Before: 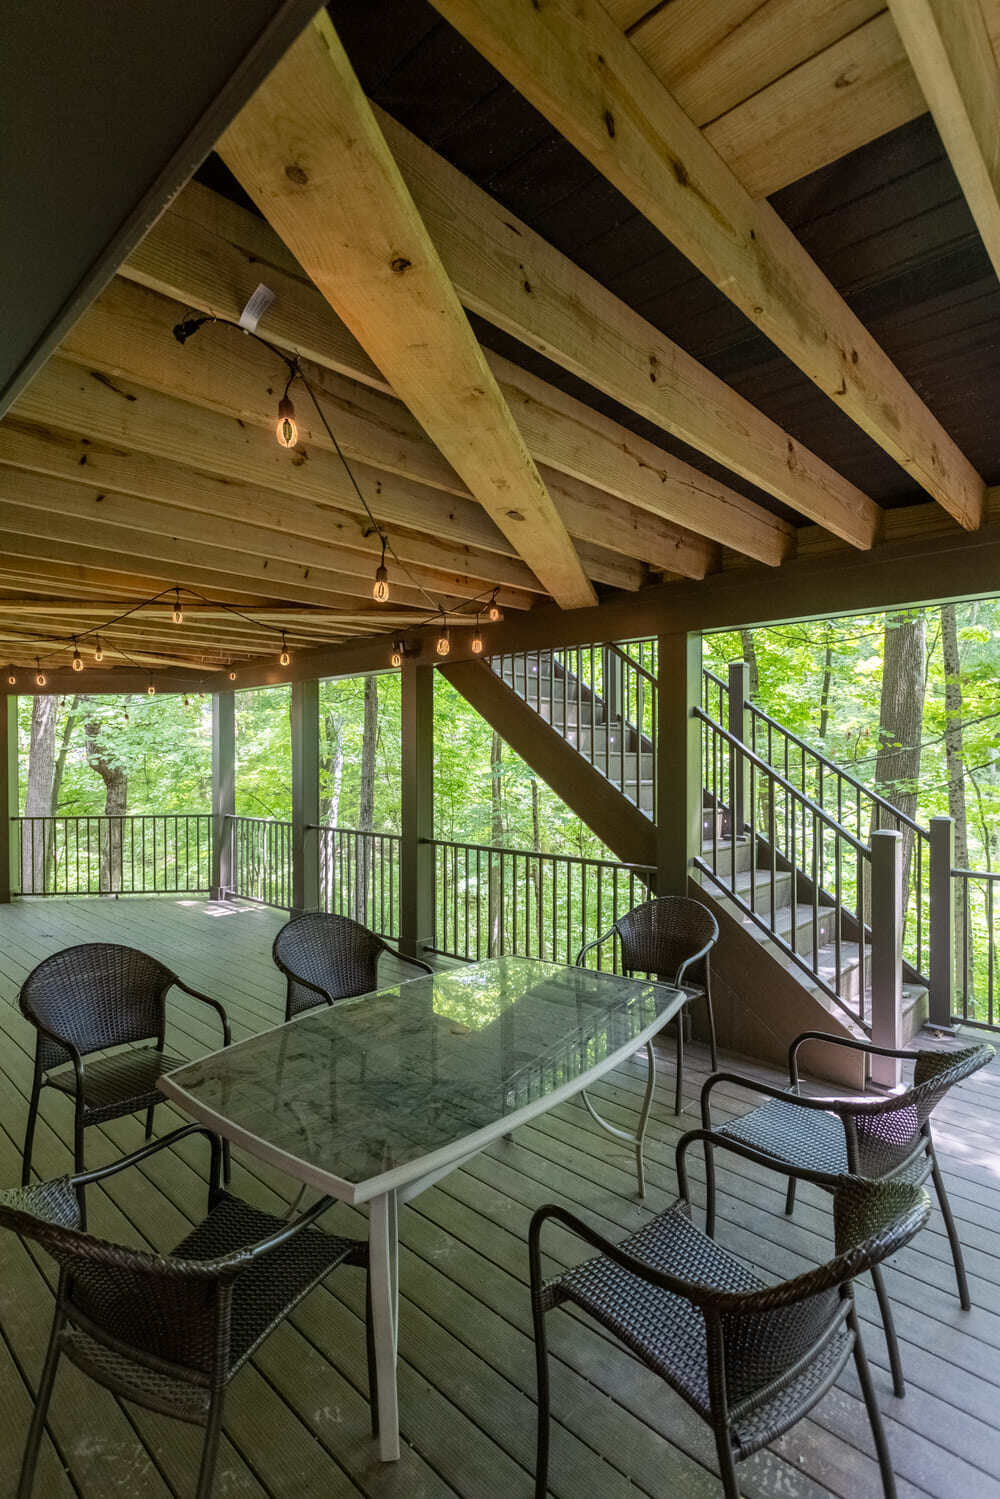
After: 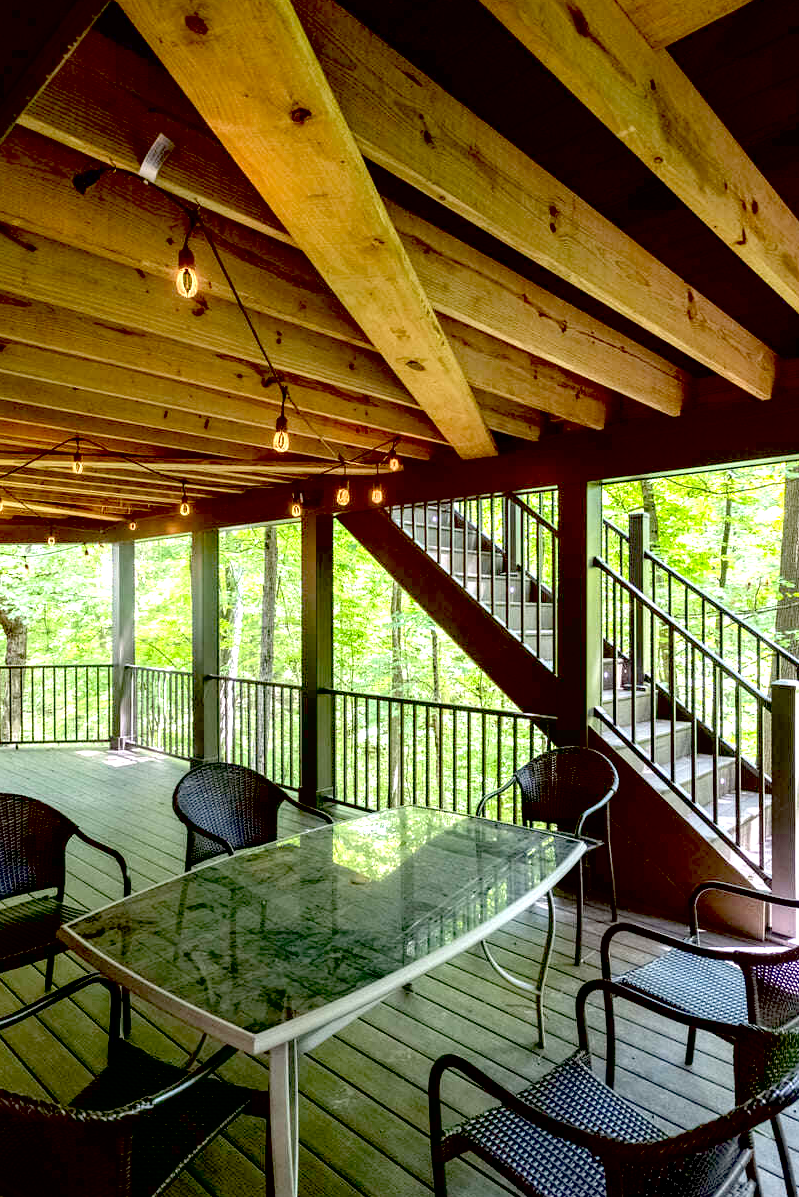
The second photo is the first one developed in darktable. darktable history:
exposure: black level correction 0.035, exposure 0.9 EV, compensate highlight preservation false
crop and rotate: left 10.071%, top 10.071%, right 10.02%, bottom 10.02%
contrast brightness saturation: saturation -0.05
